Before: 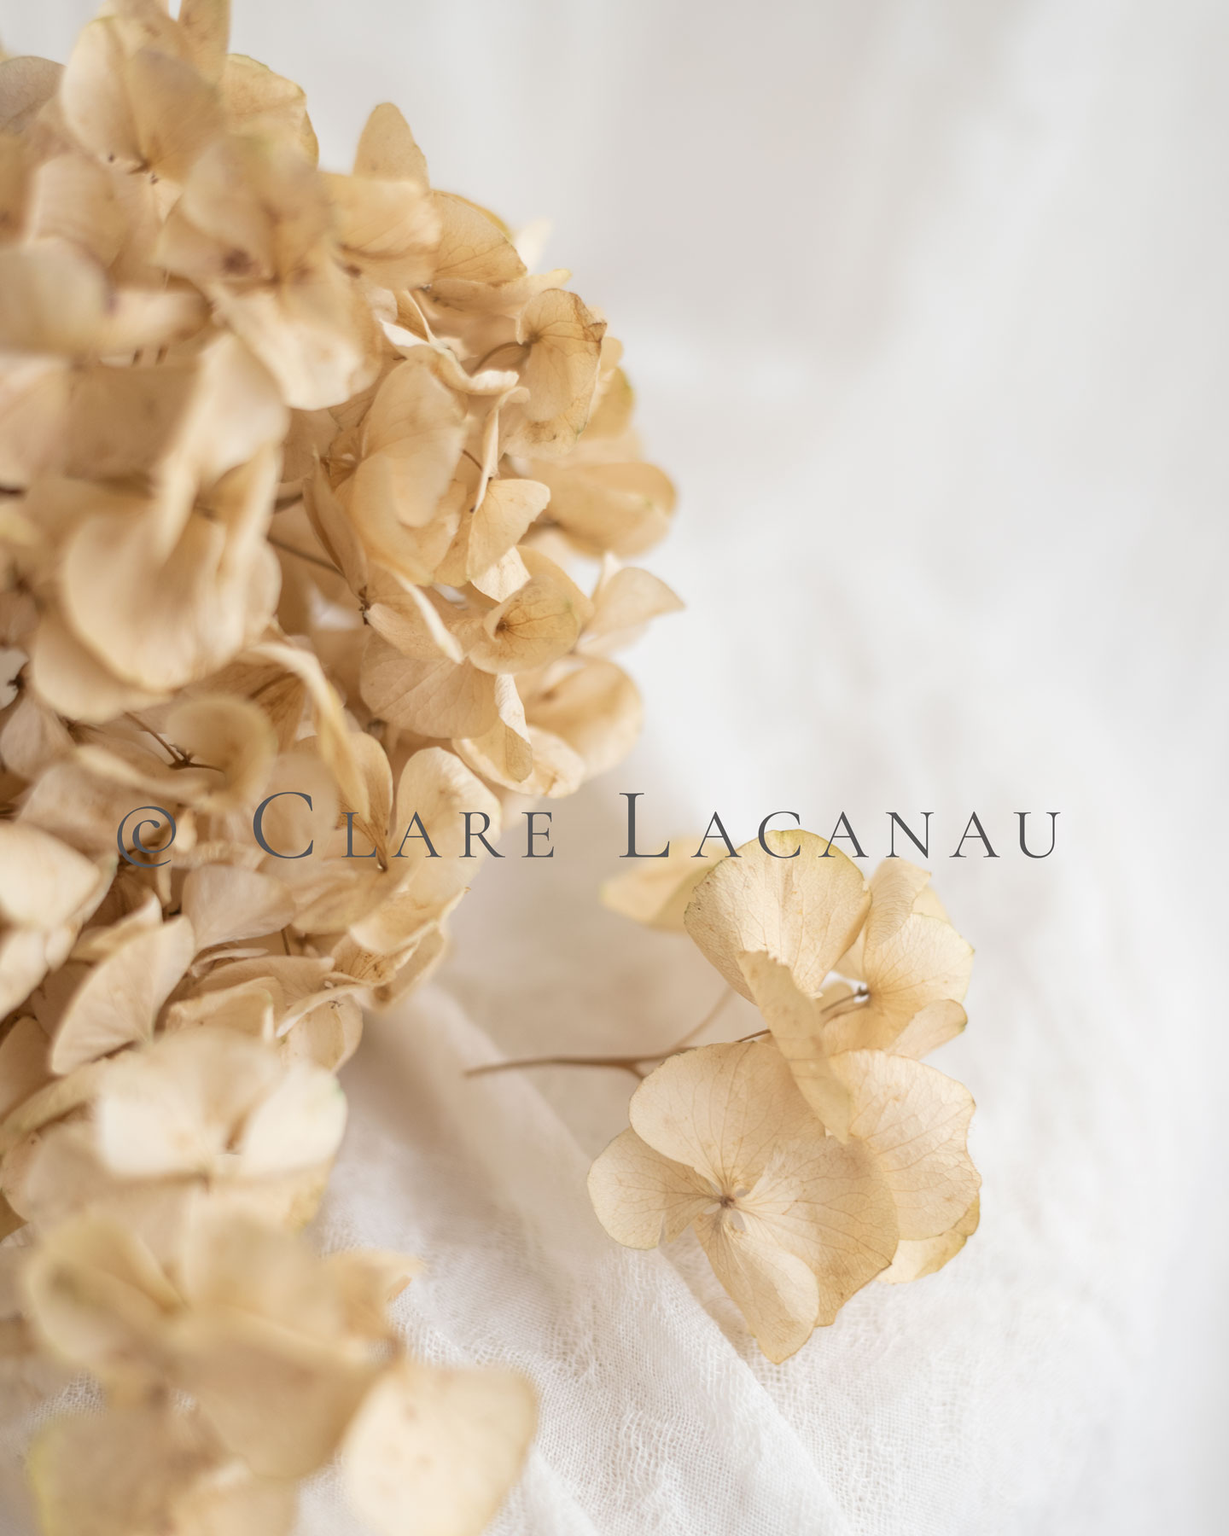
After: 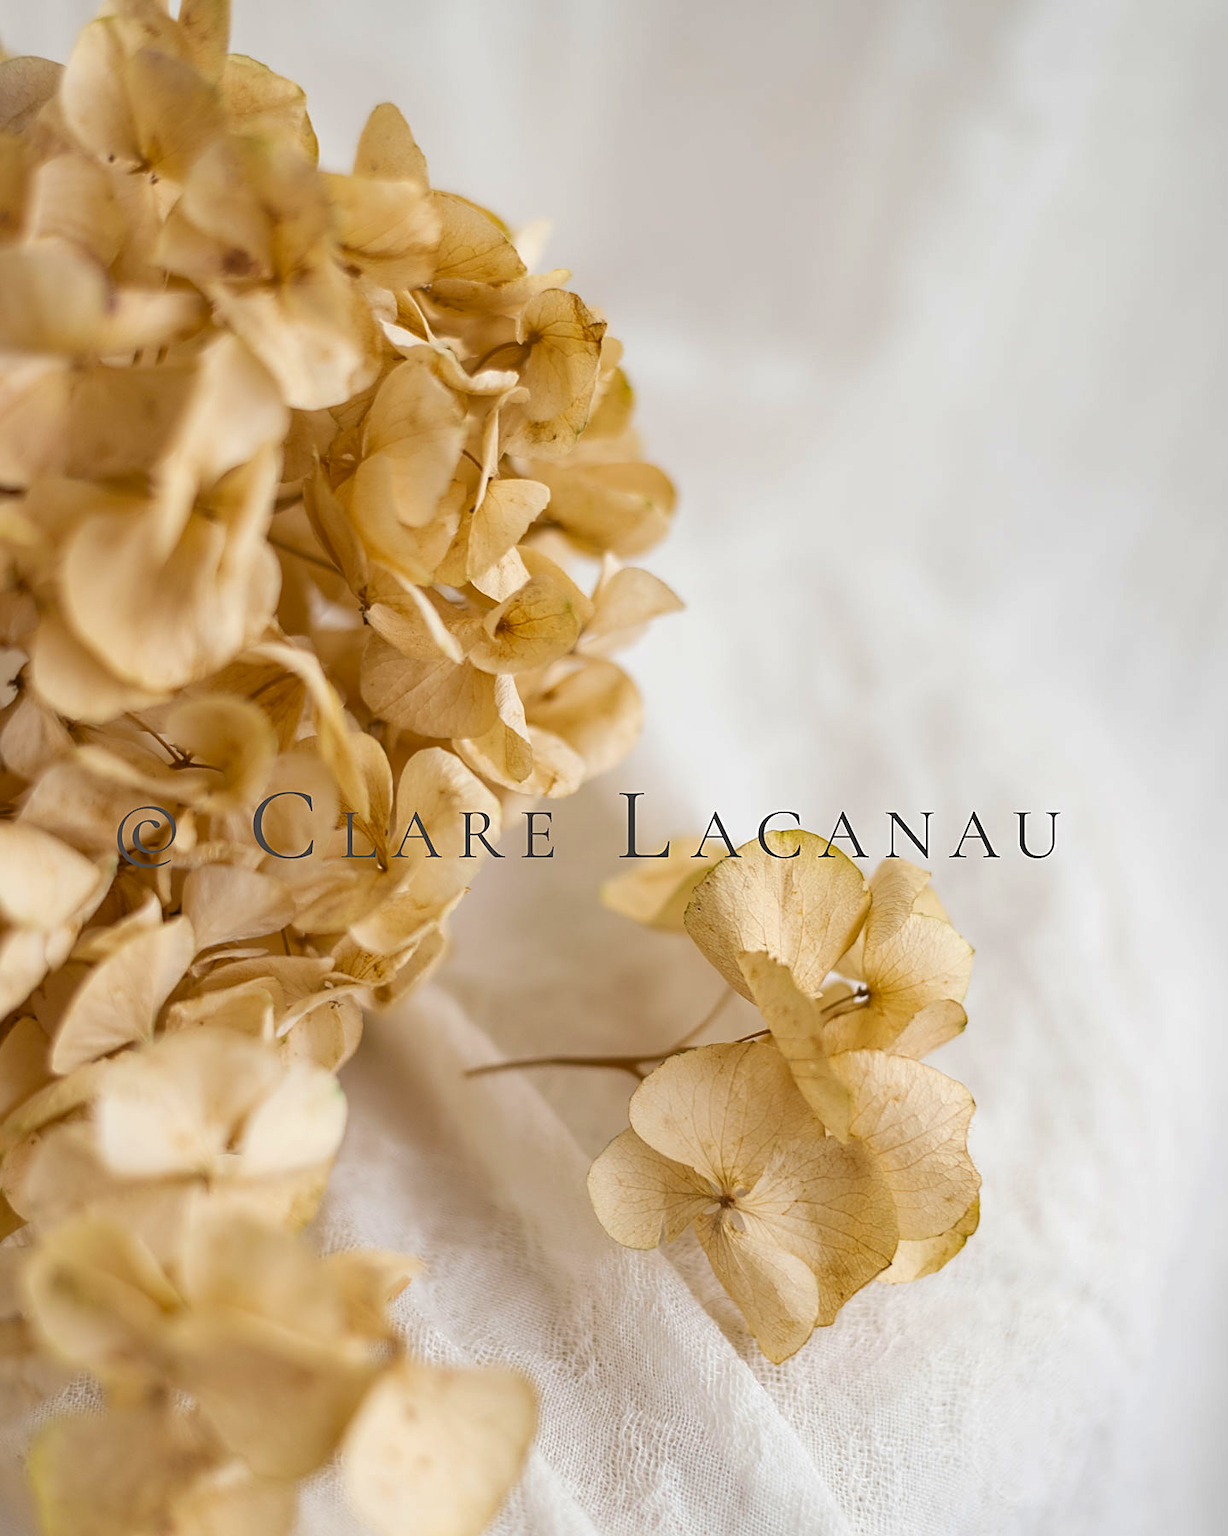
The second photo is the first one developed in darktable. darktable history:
shadows and highlights: radius 337.17, shadows 29.01, soften with gaussian
sharpen: on, module defaults
color balance rgb: perceptual saturation grading › global saturation 20%, global vibrance 20%
